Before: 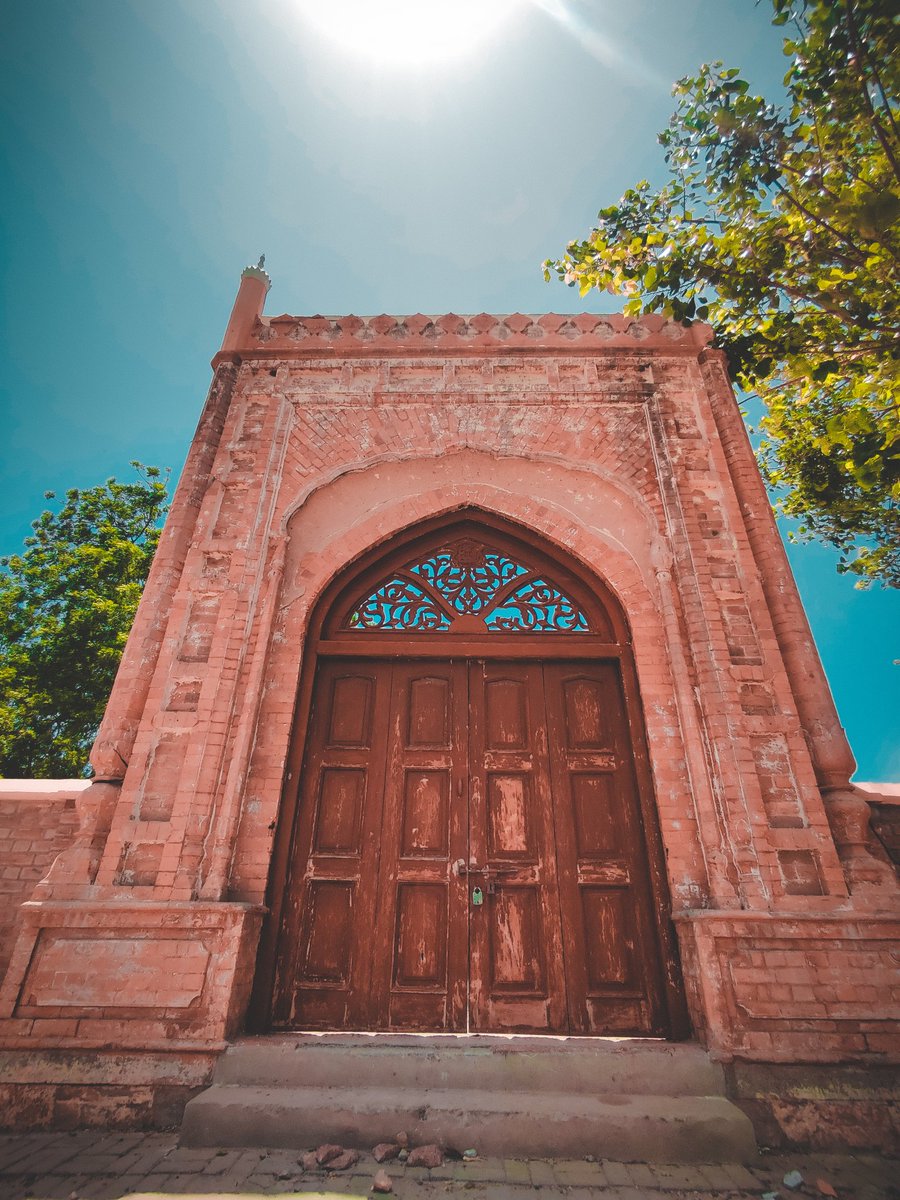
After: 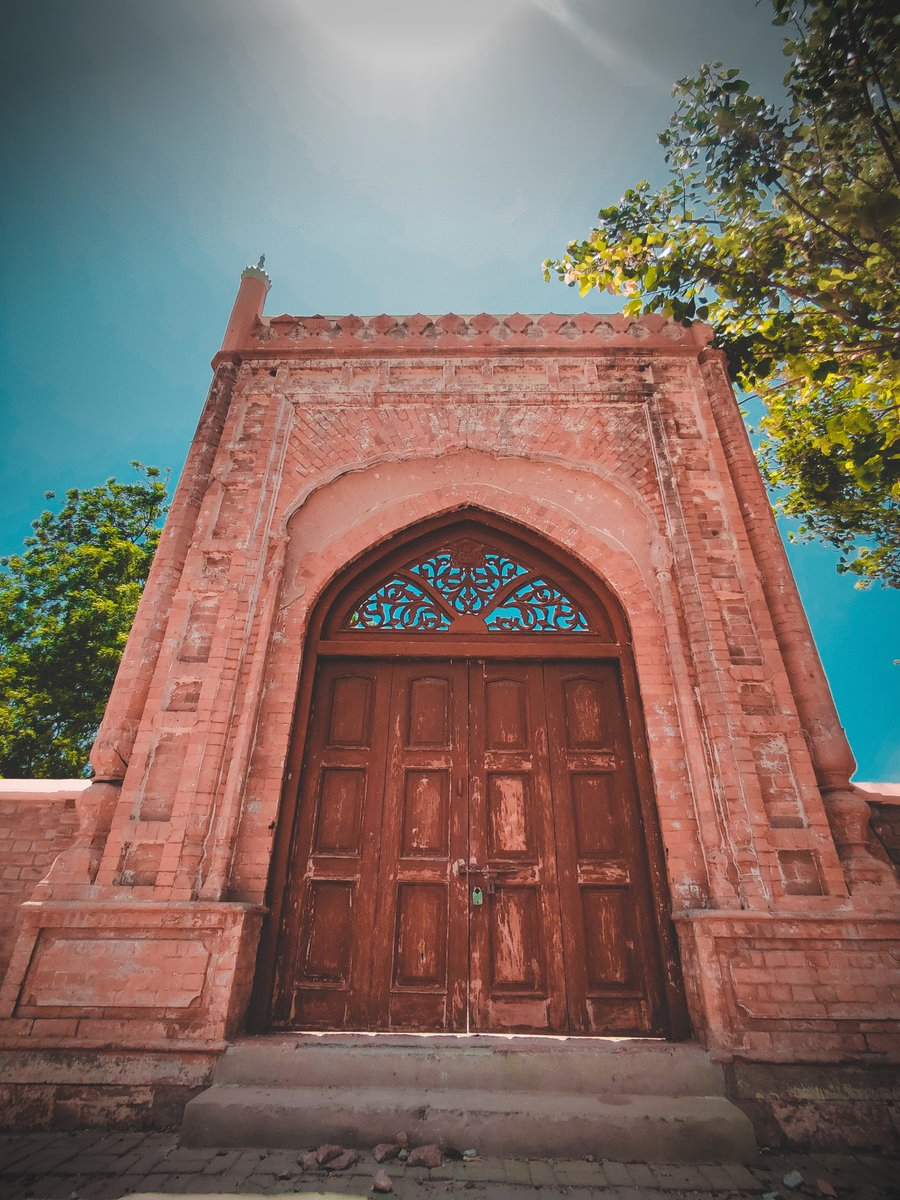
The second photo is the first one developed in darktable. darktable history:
vignetting: fall-off start 100%, center (-0.074, 0.071), width/height ratio 1.307
color calibration: illuminant same as pipeline (D50), adaptation none (bypass), x 0.333, y 0.334, temperature 5006.6 K
